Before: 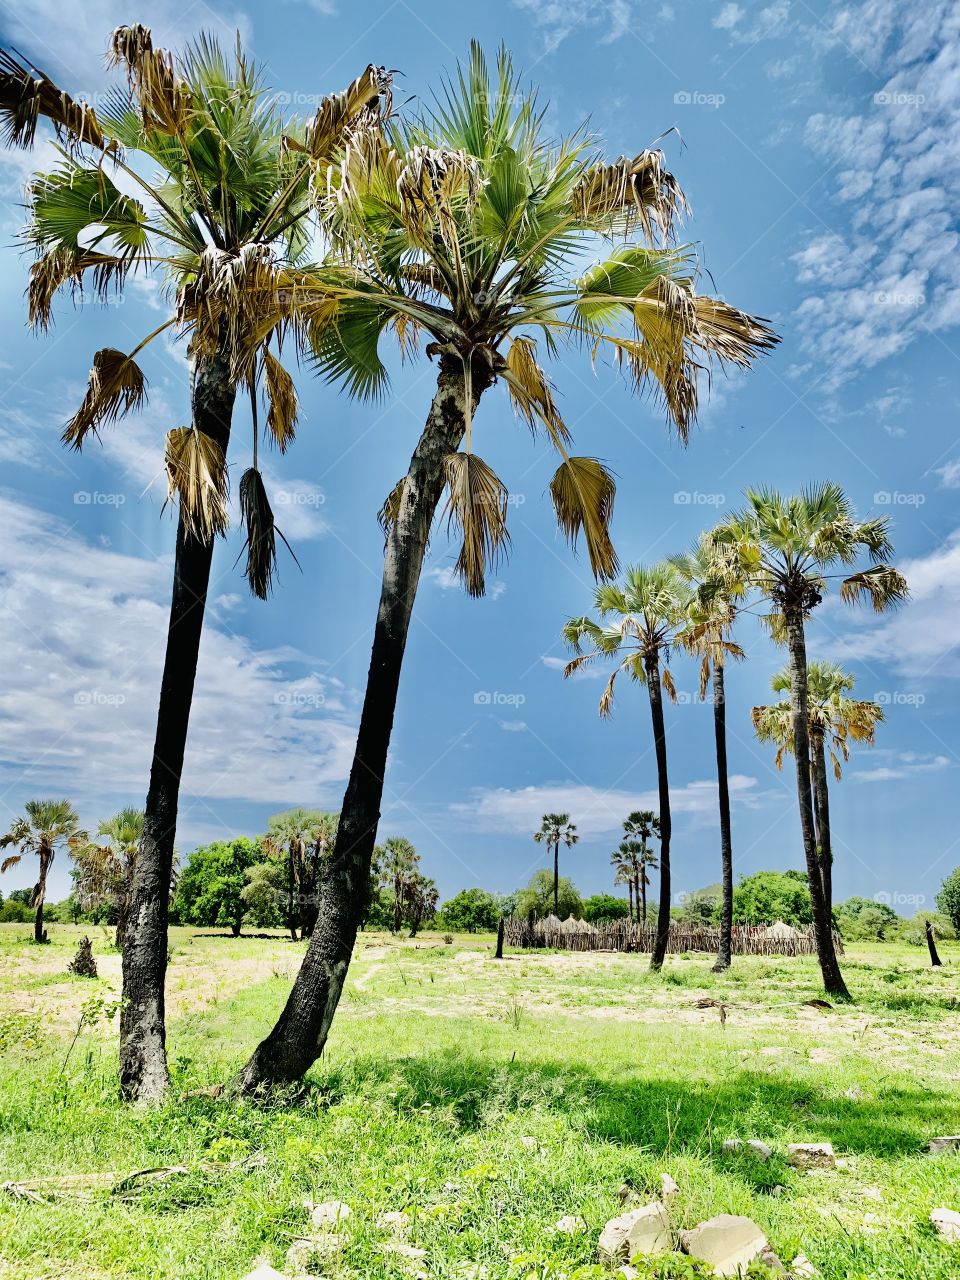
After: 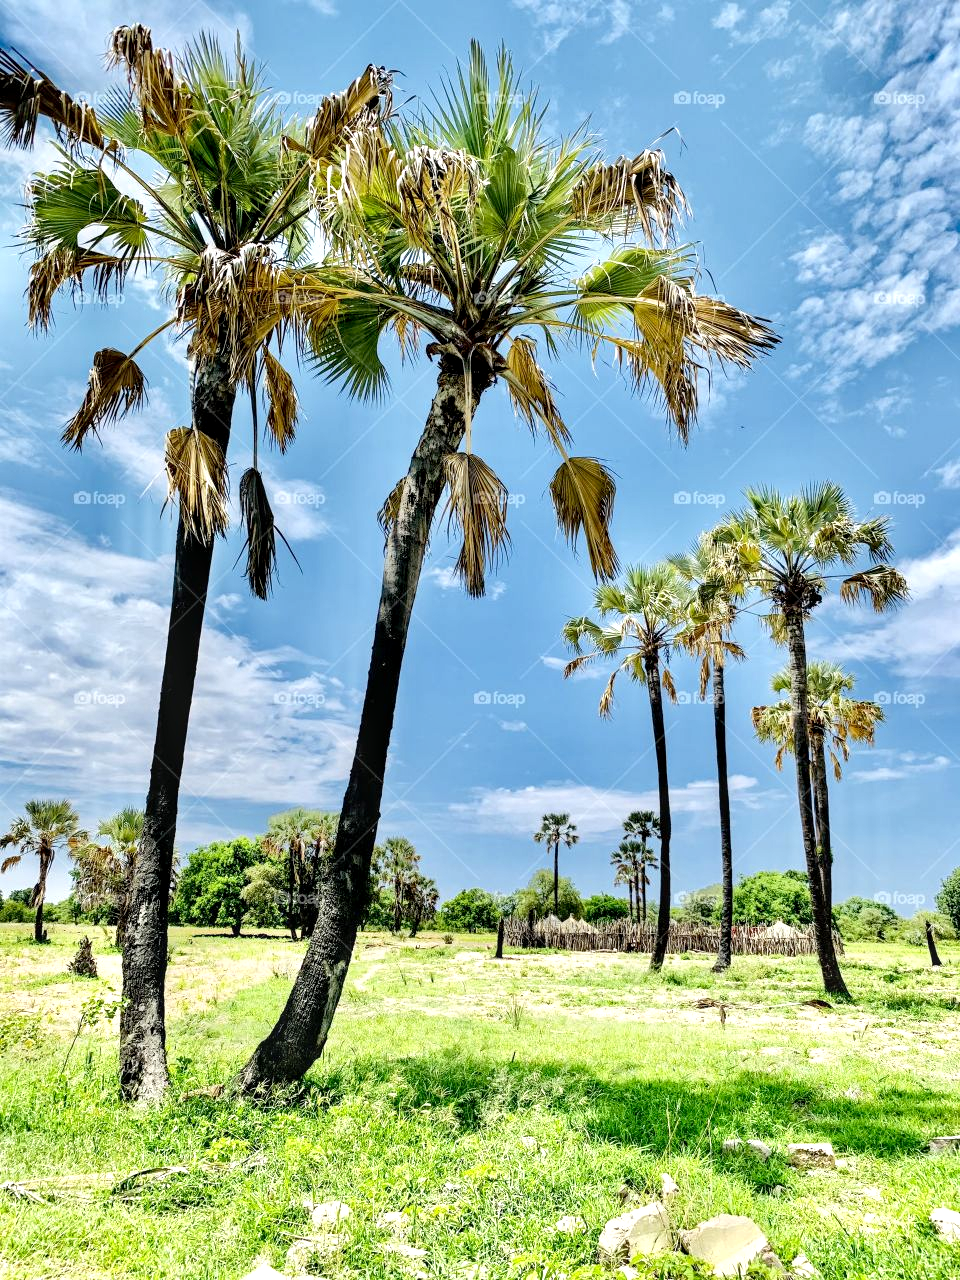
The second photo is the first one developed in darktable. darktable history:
local contrast: on, module defaults
exposure: black level correction 0.004, exposure 0.417 EV, compensate highlight preservation false
tone equalizer: on, module defaults
